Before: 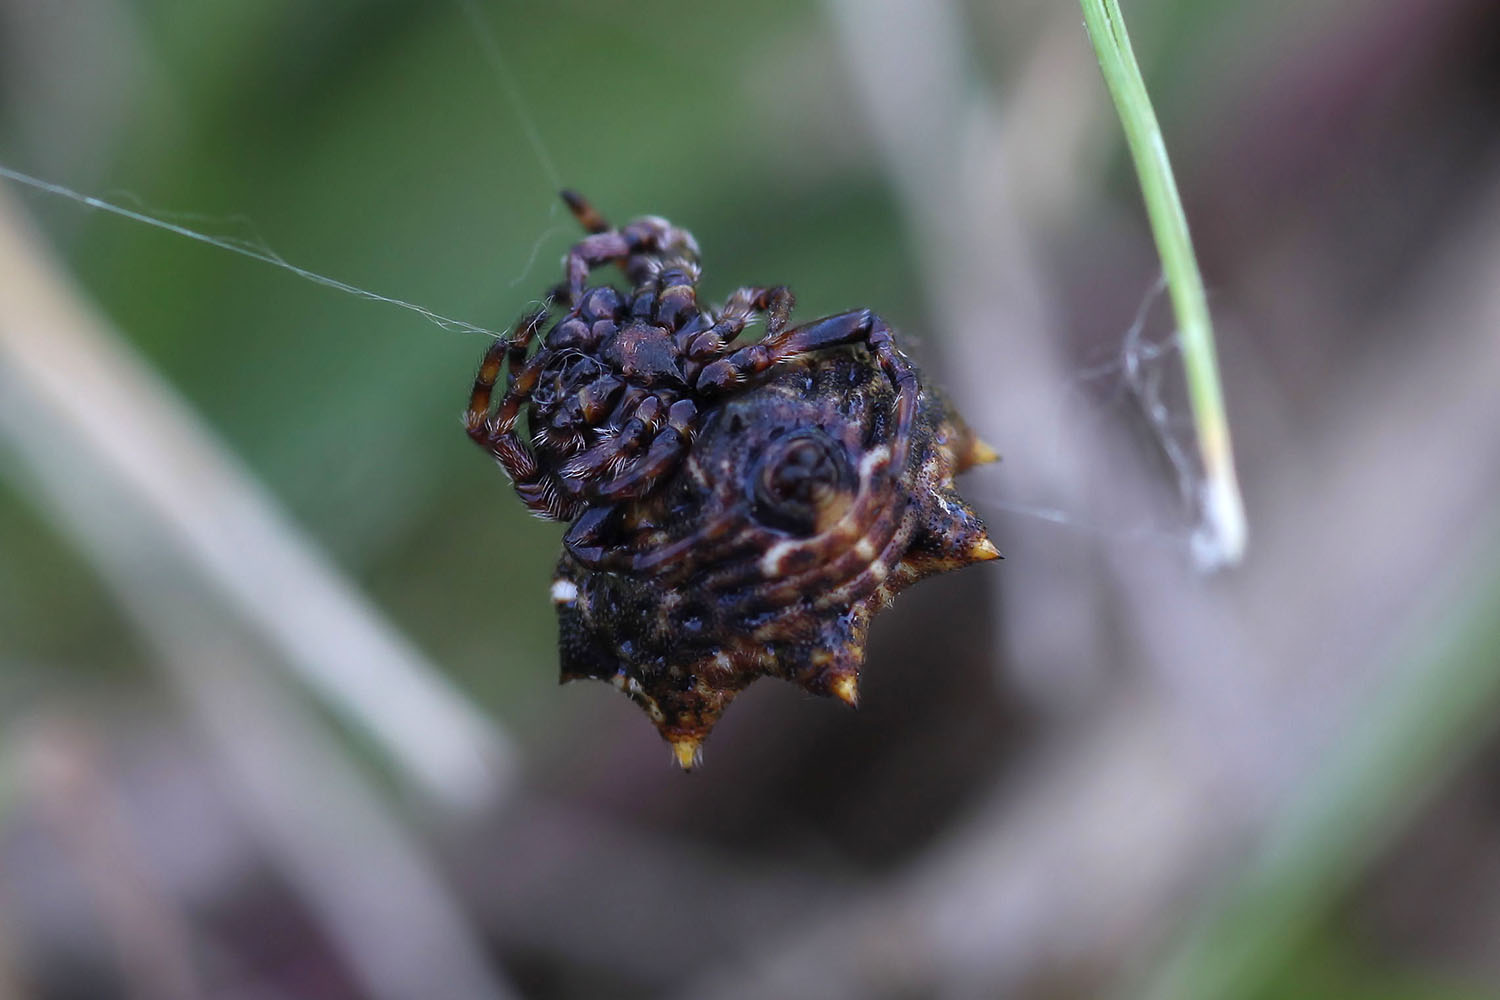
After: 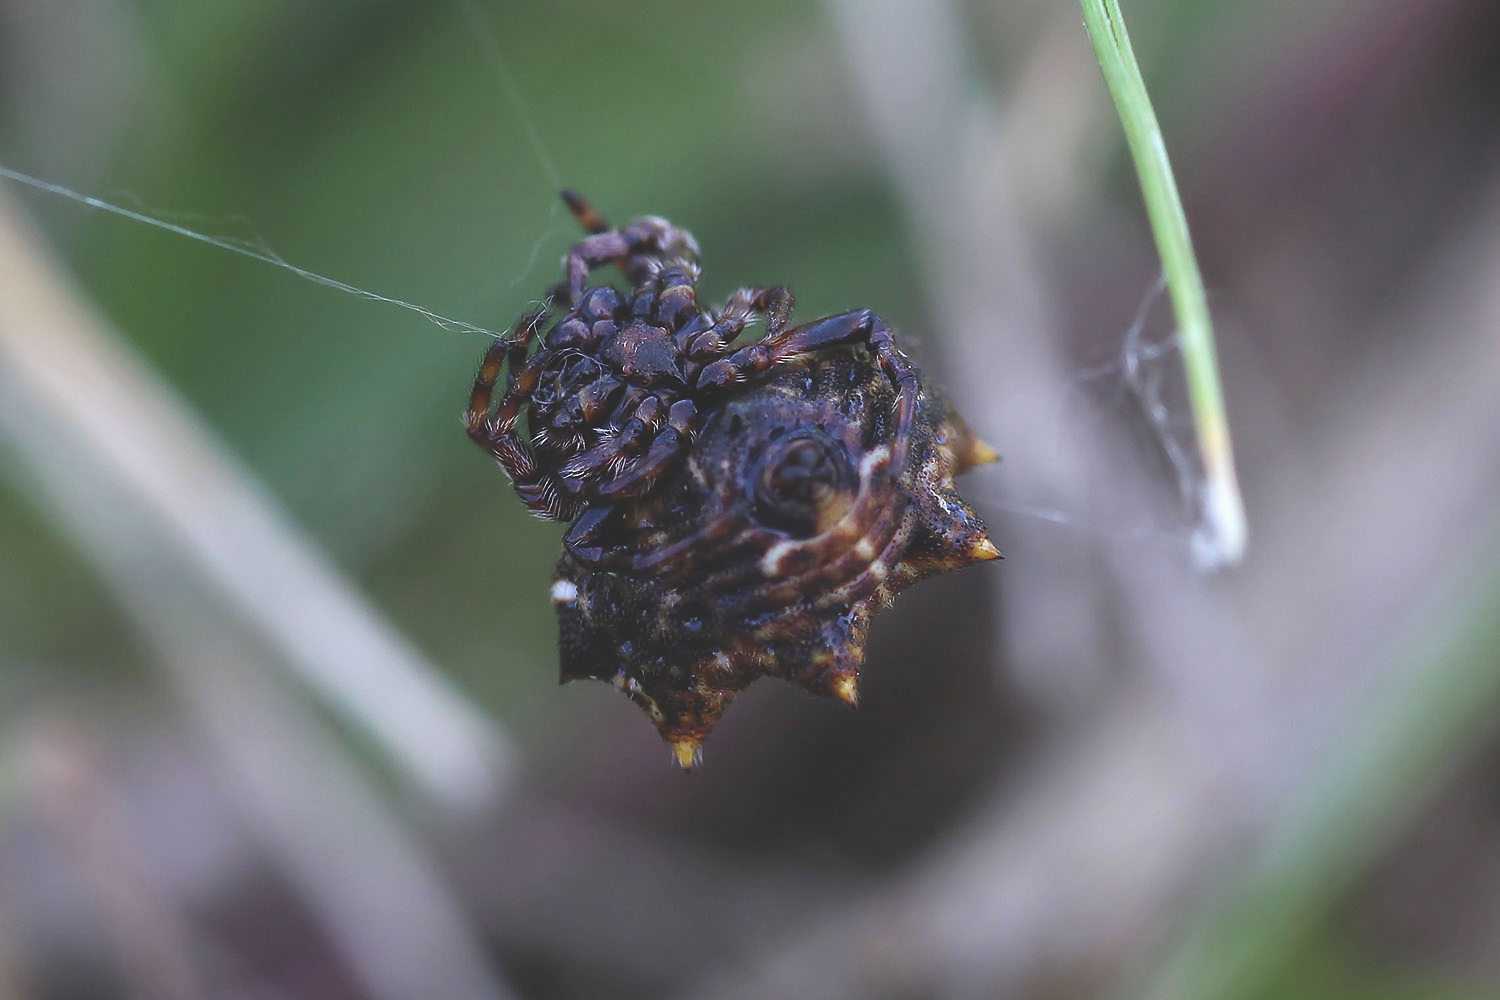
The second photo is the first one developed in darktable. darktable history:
exposure: black level correction -0.023, exposure -0.039 EV, compensate highlight preservation false
sharpen: radius 1, threshold 1
